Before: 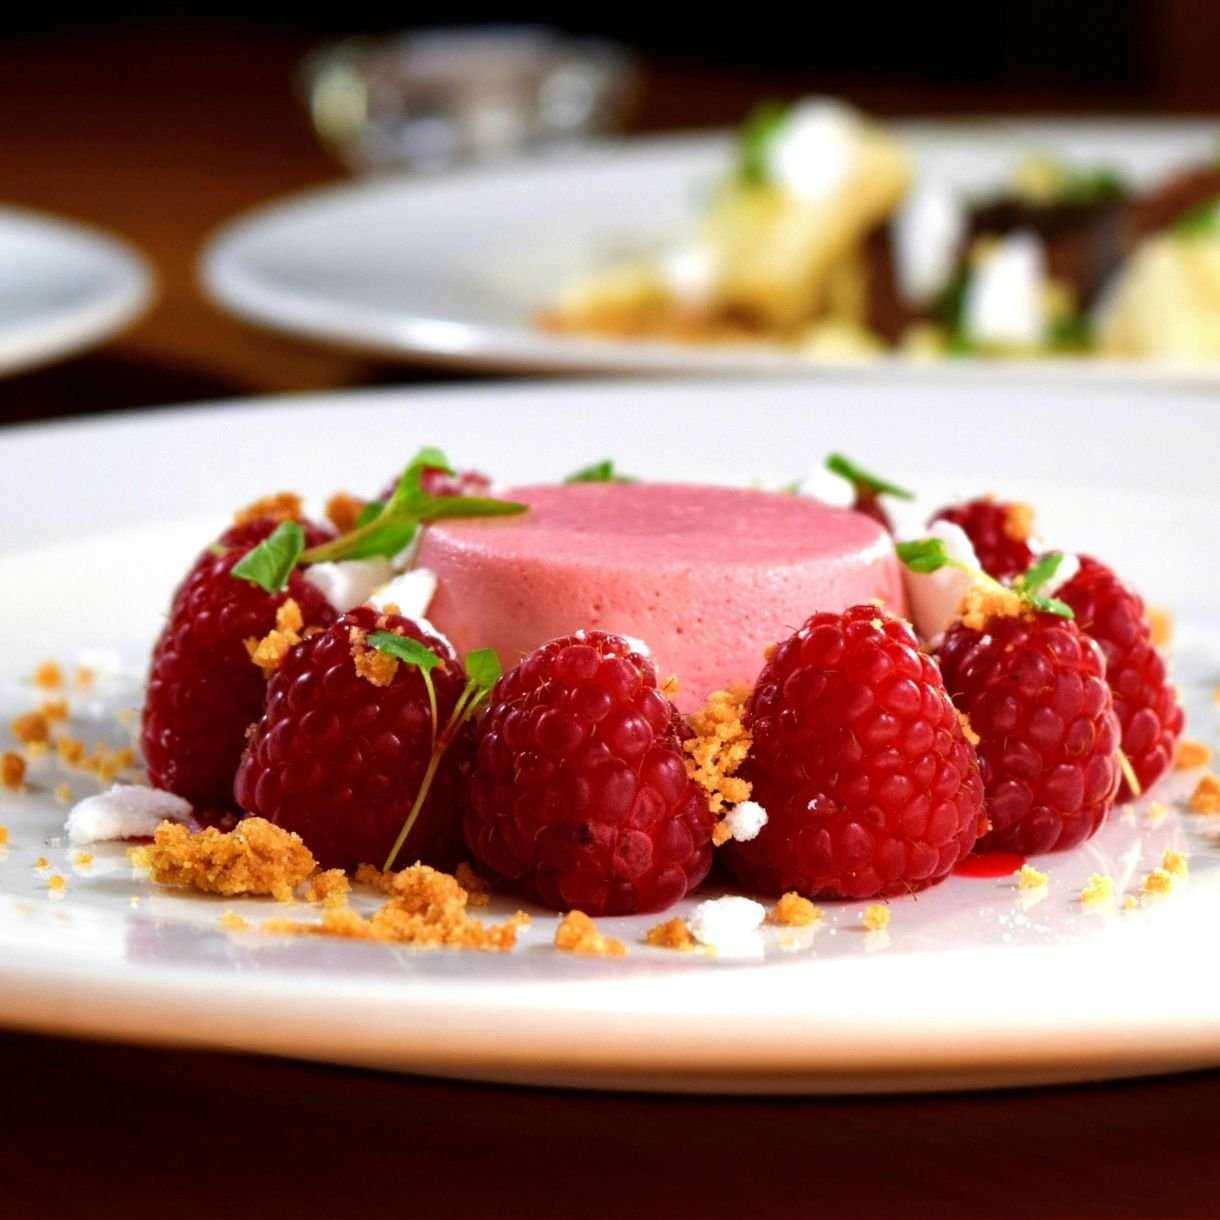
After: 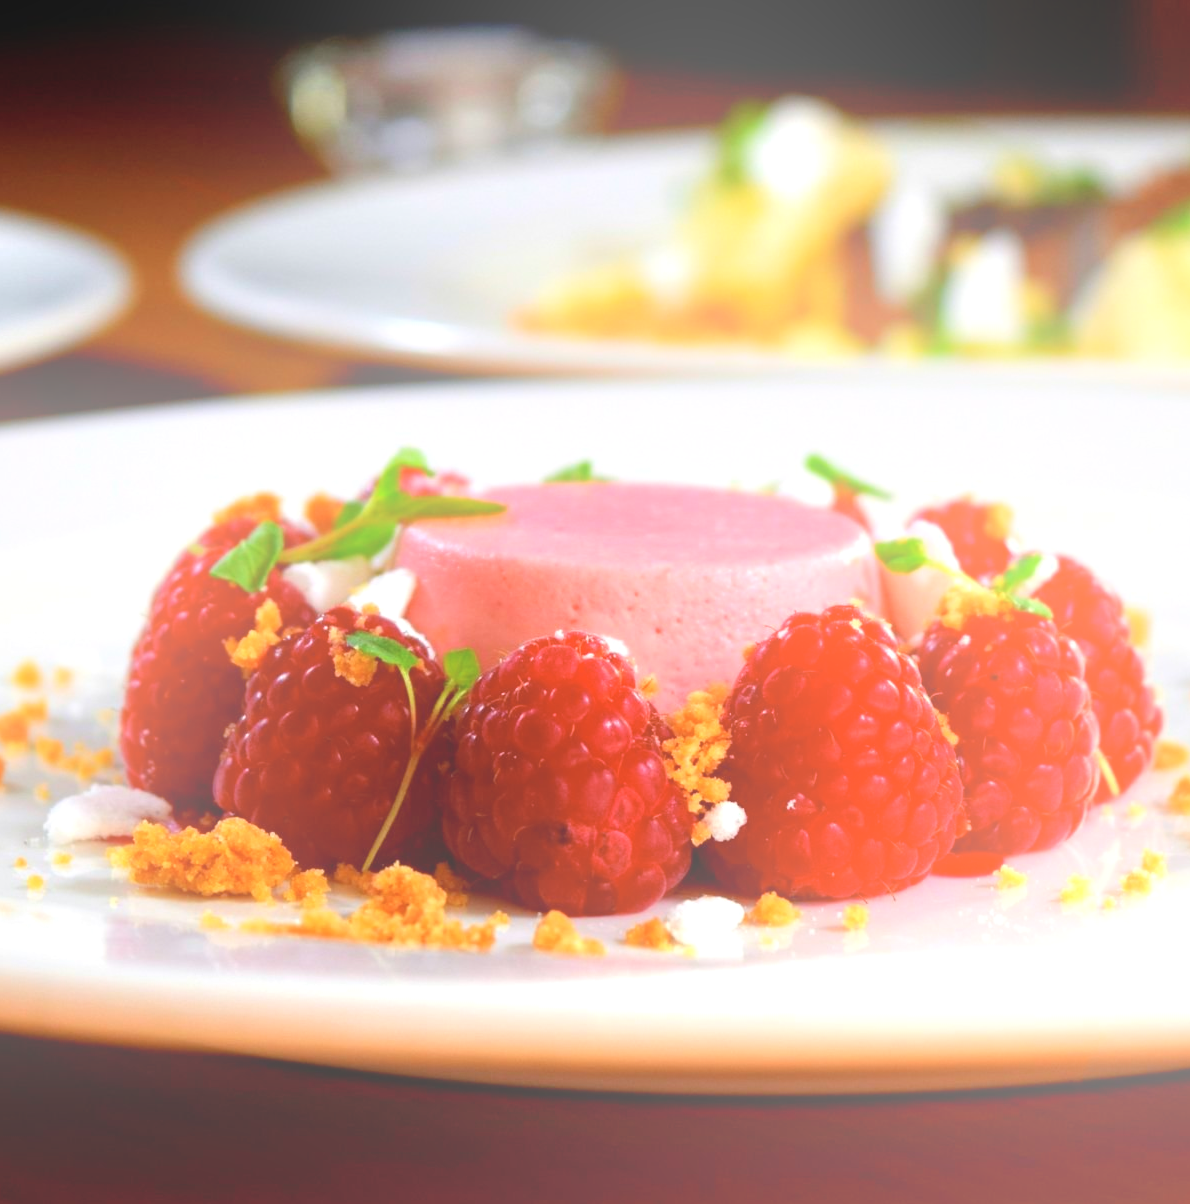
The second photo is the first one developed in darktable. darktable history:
white balance: emerald 1
exposure: black level correction 0.002, exposure 0.15 EV, compensate highlight preservation false
crop and rotate: left 1.774%, right 0.633%, bottom 1.28%
bloom: size 38%, threshold 95%, strength 30%
